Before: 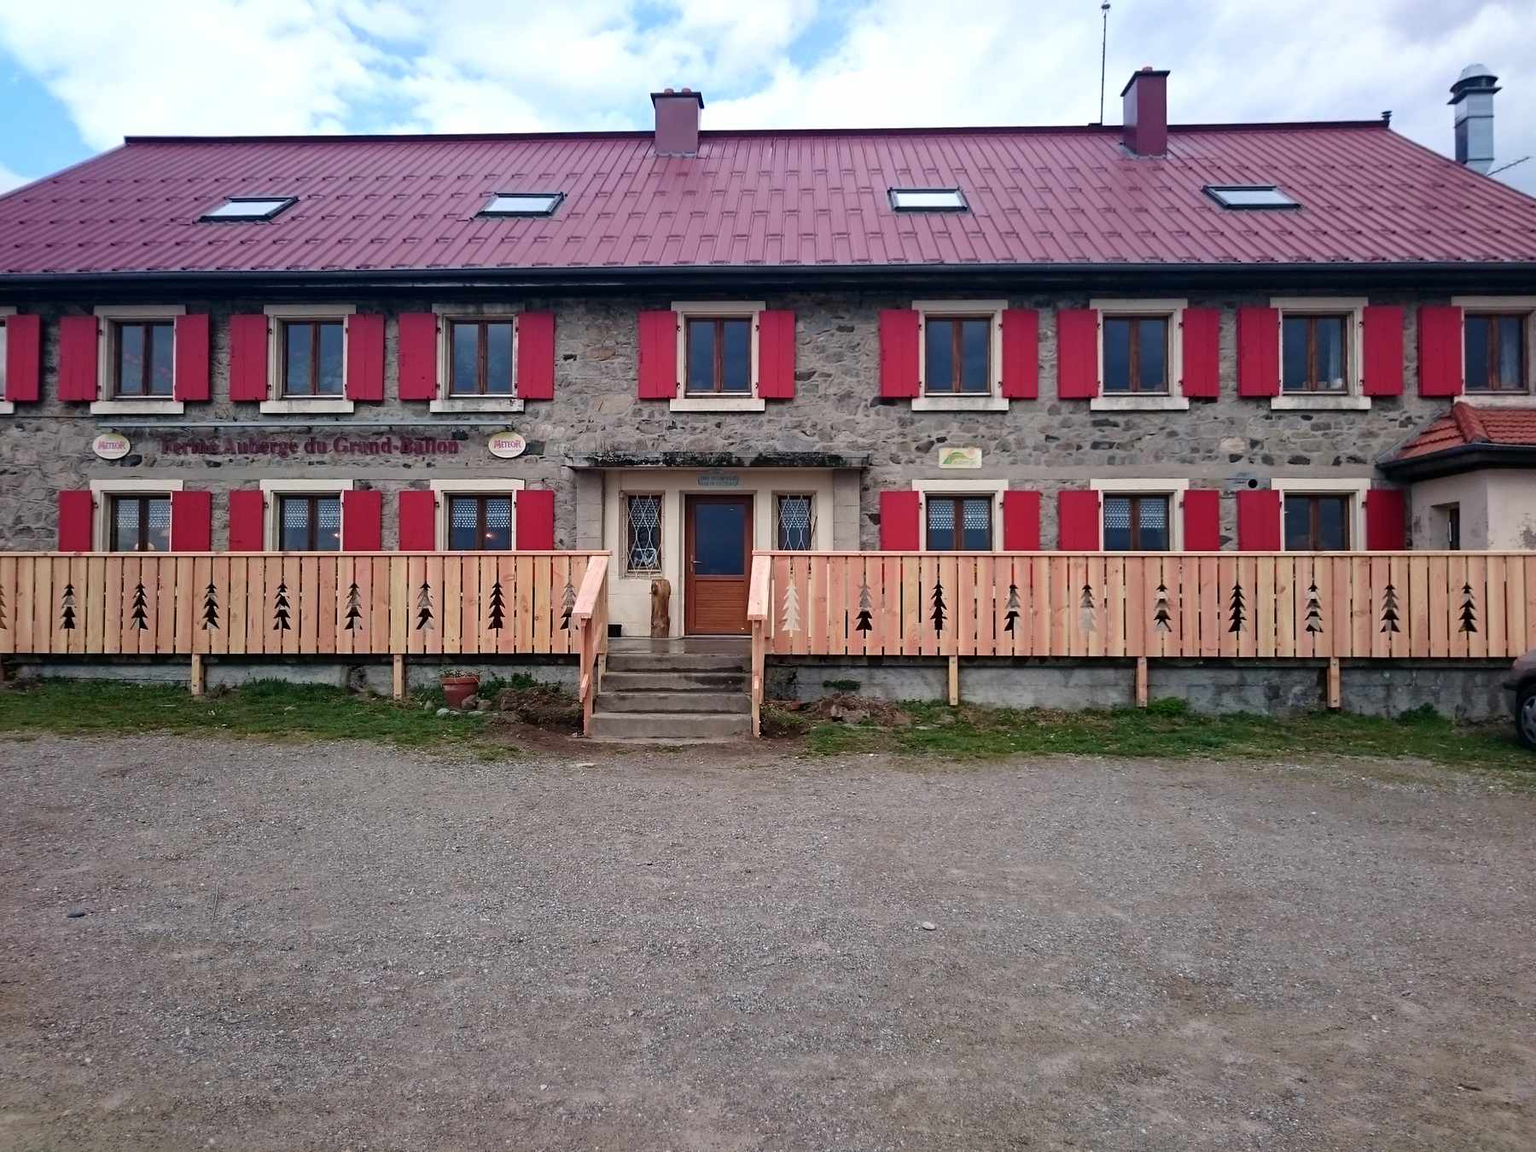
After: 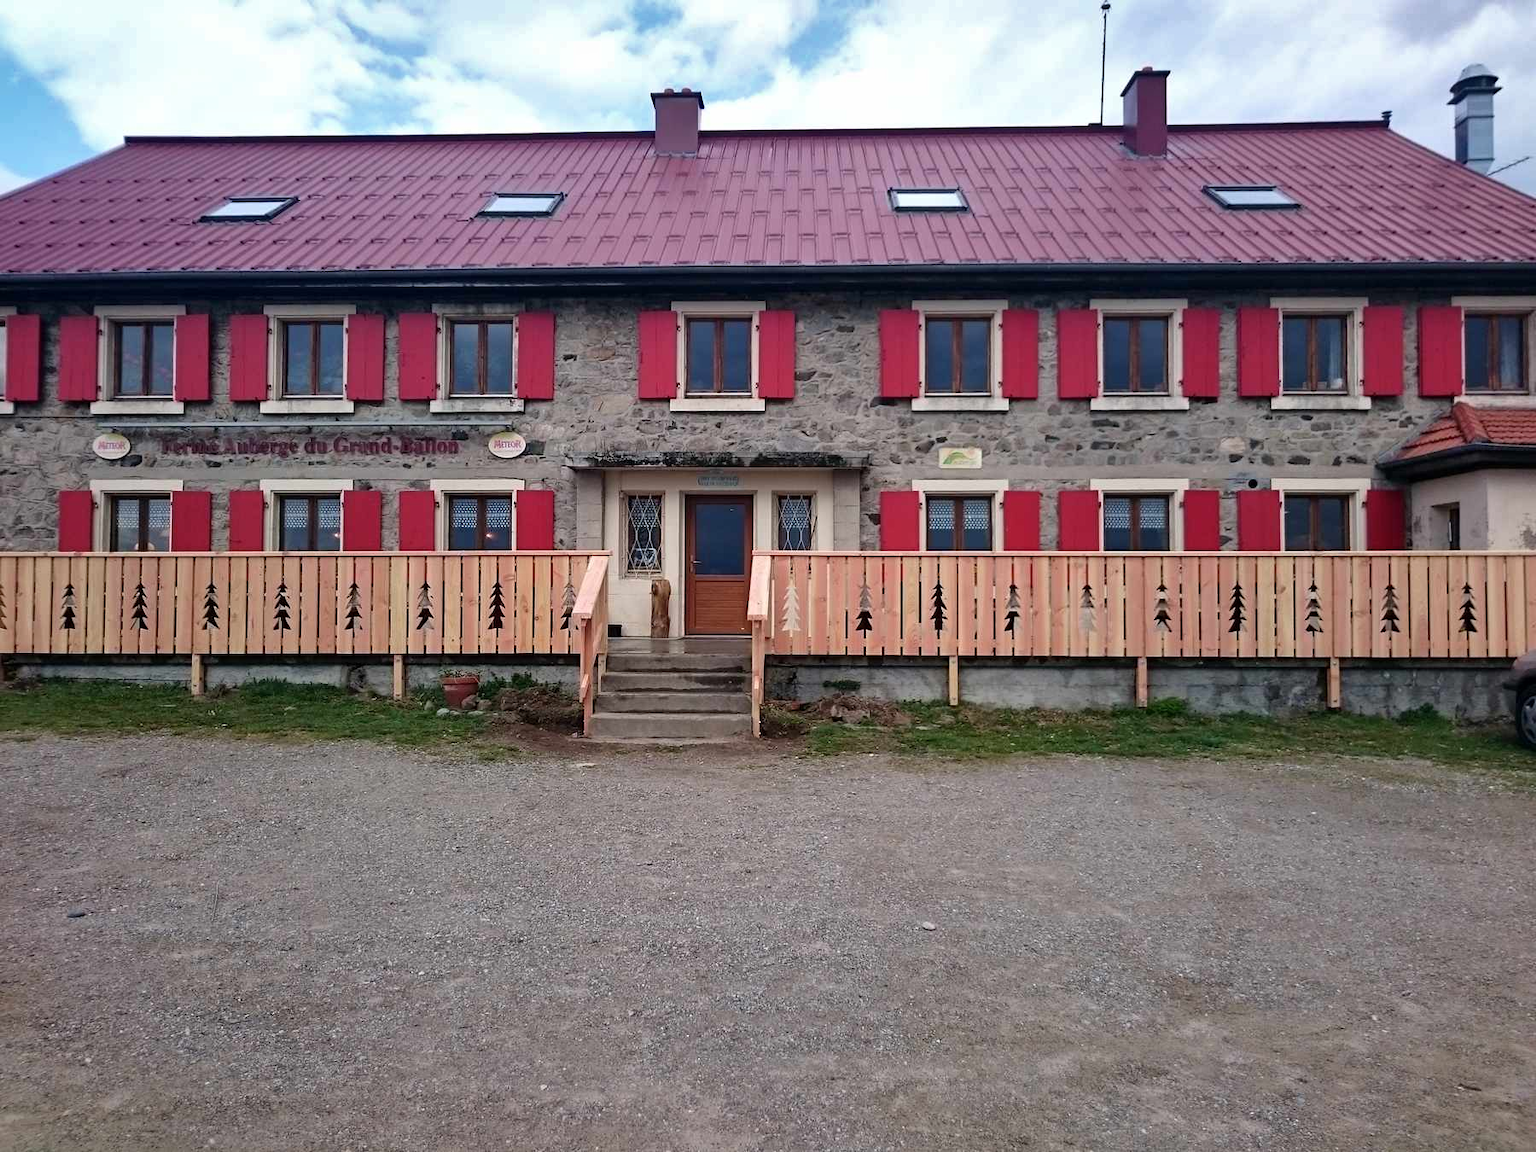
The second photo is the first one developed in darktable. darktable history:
shadows and highlights: highlights color adjustment 31.54%, soften with gaussian
